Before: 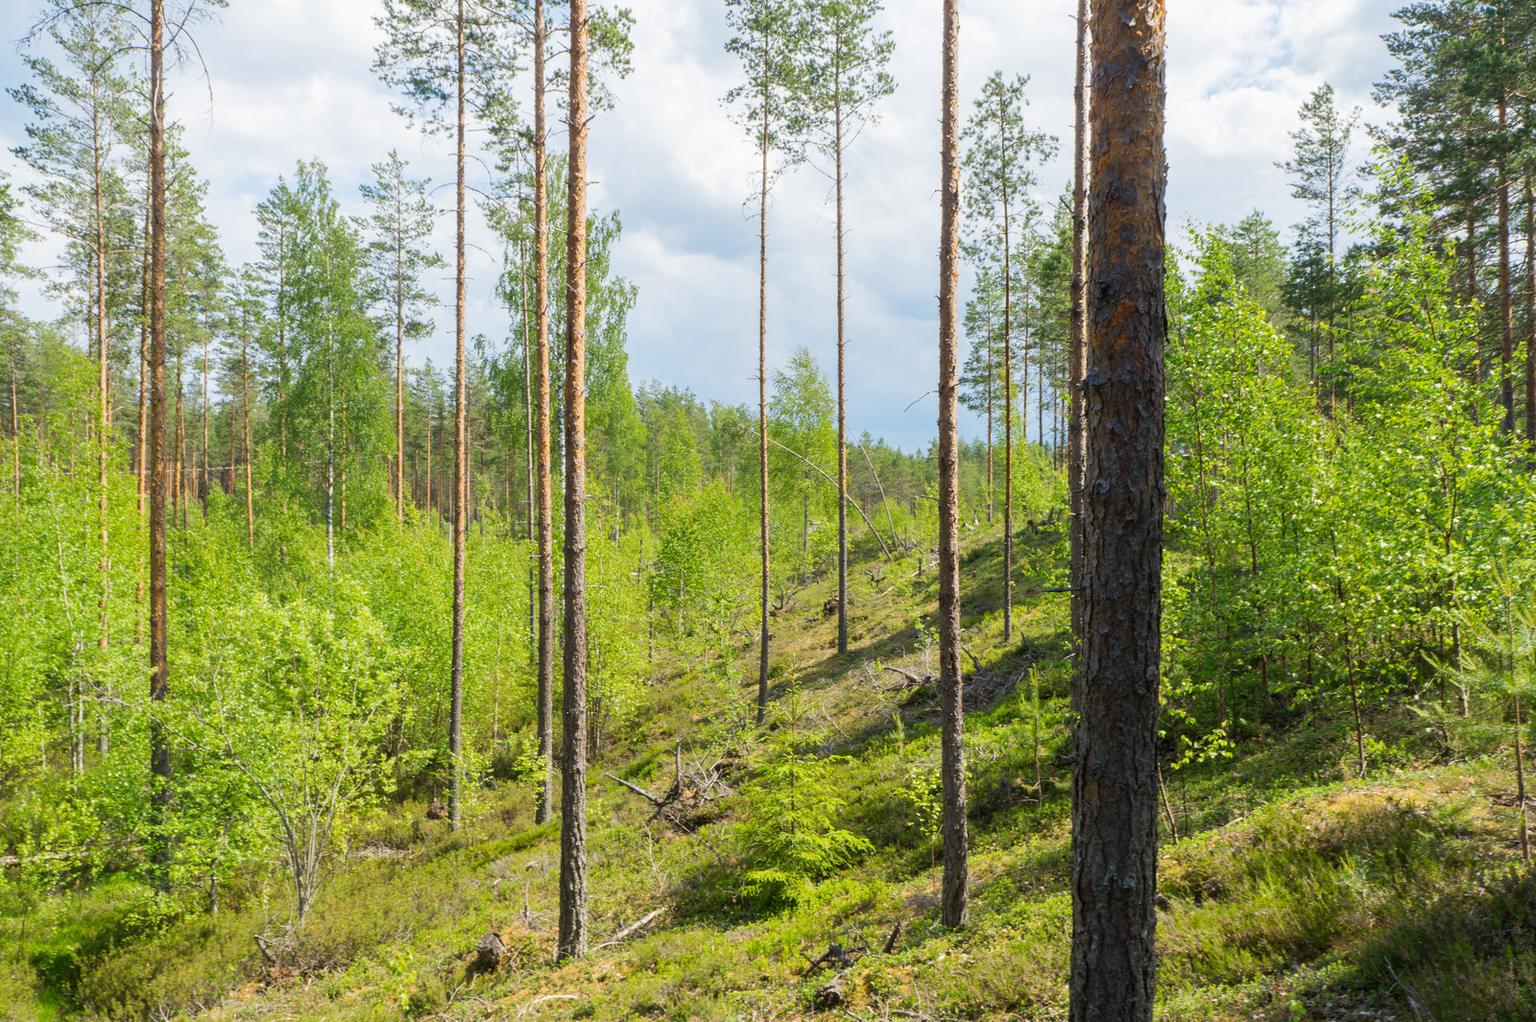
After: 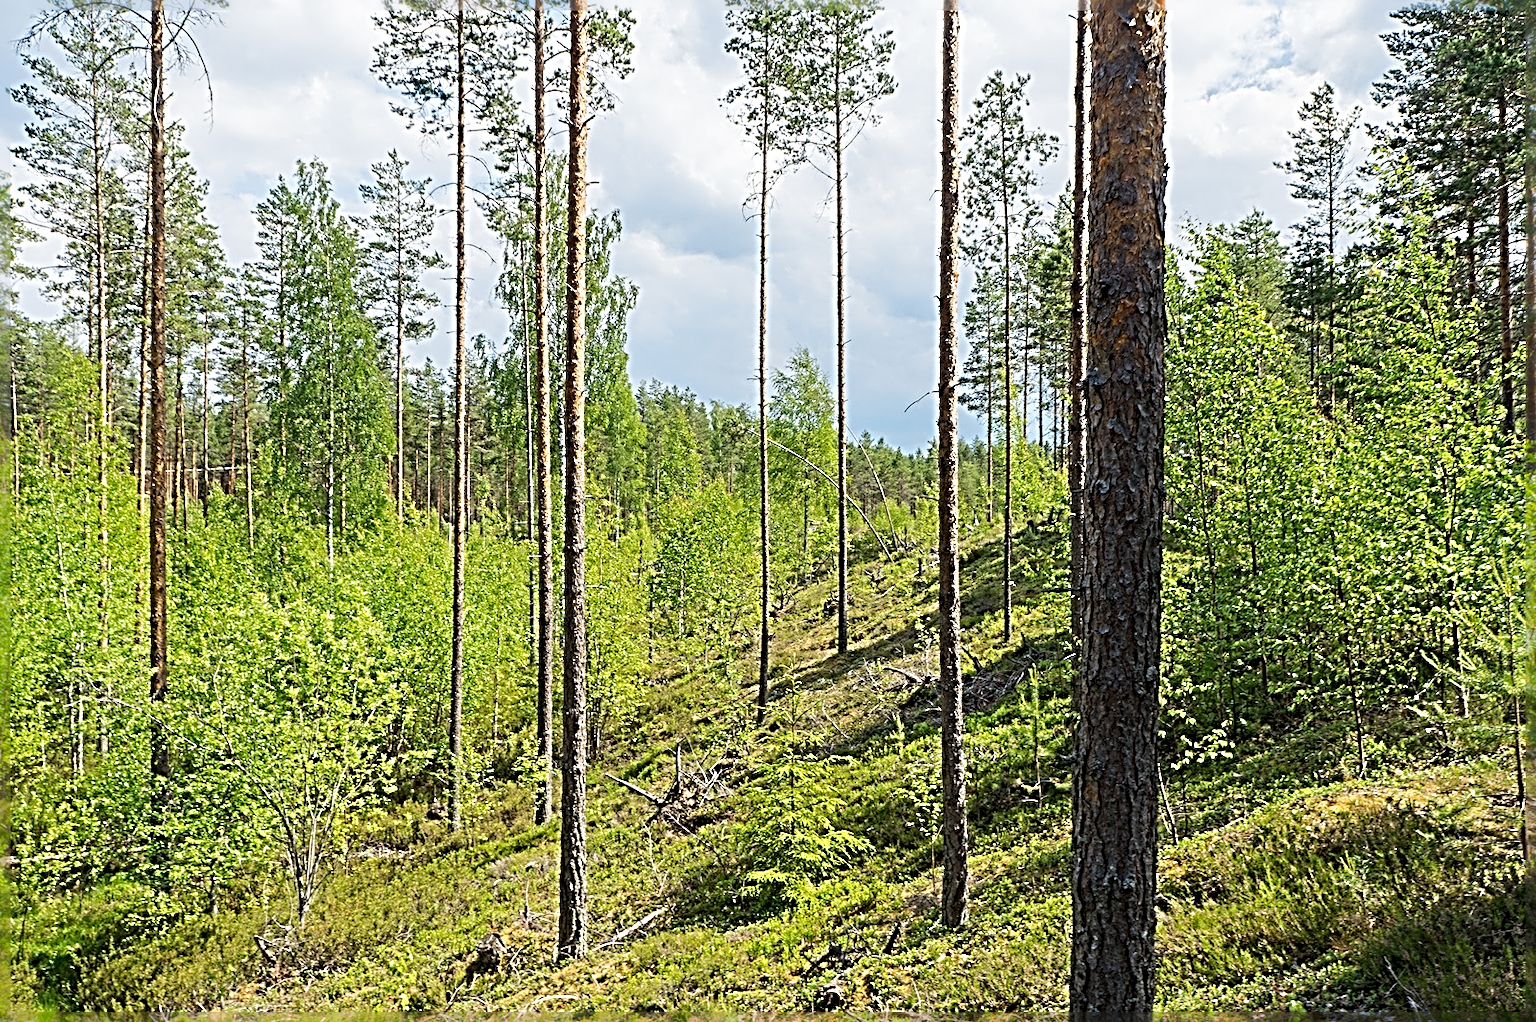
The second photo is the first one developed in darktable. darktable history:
sharpen: radius 4.038, amount 1.988
